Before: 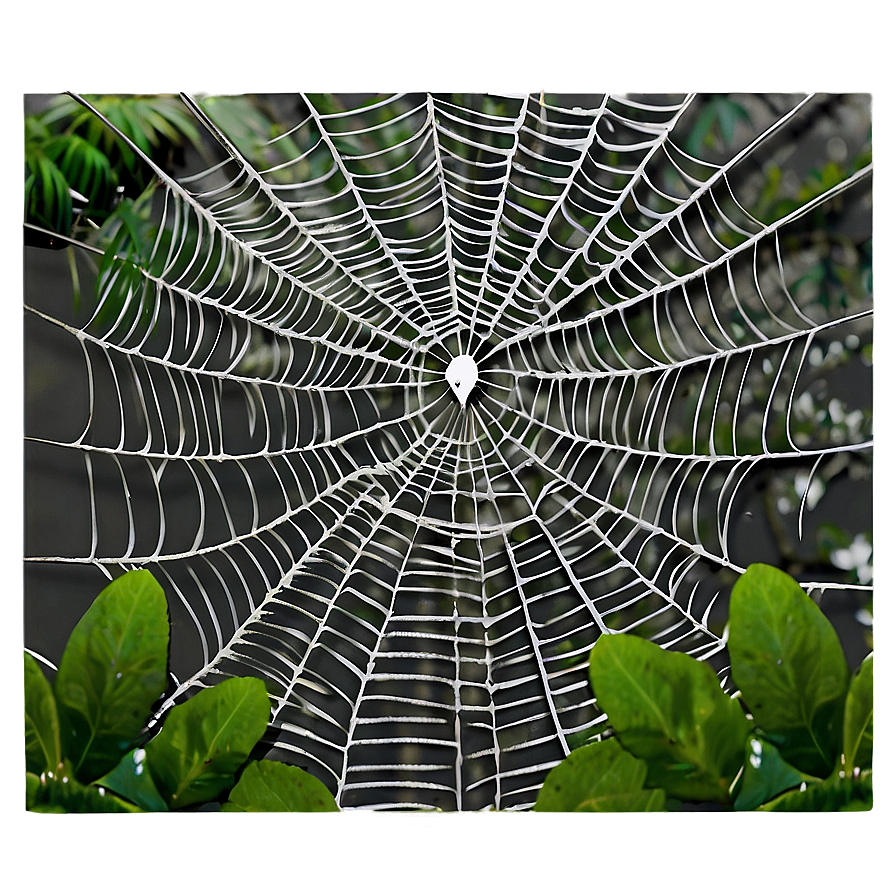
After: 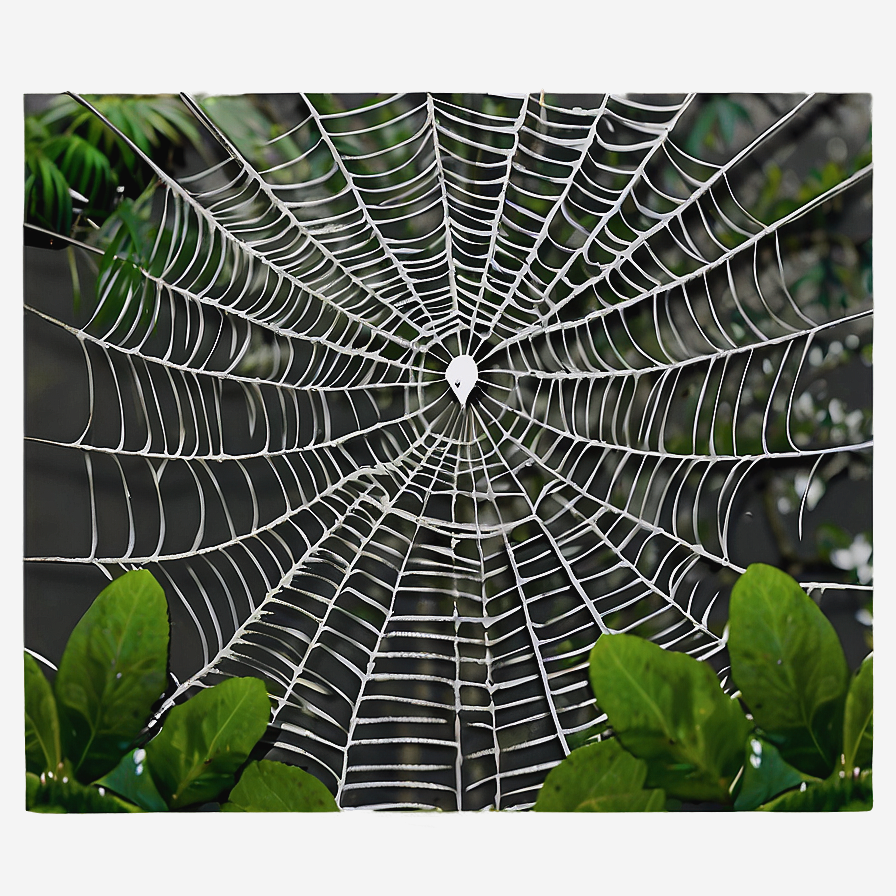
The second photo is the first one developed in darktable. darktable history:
contrast brightness saturation: contrast -0.073, brightness -0.042, saturation -0.106
